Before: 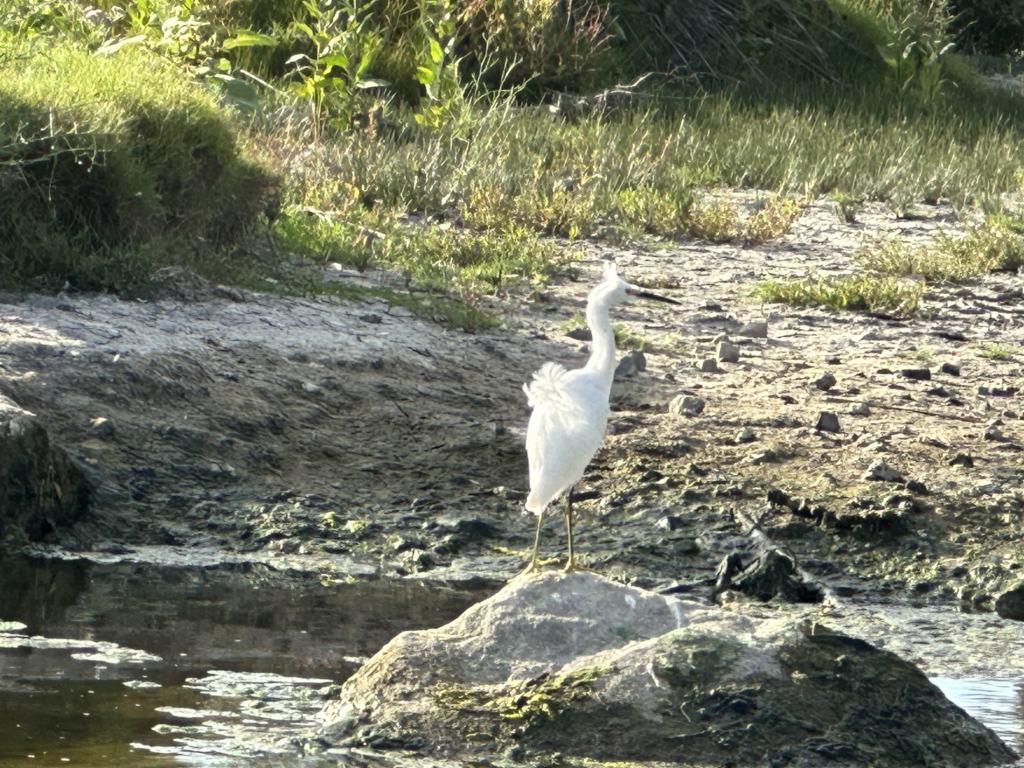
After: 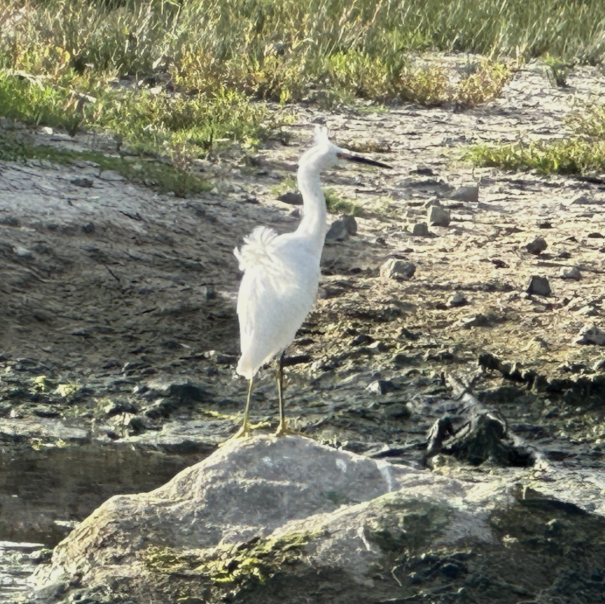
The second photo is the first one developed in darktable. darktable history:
exposure: exposure -0.242 EV, compensate highlight preservation false
crop and rotate: left 28.256%, top 17.734%, right 12.656%, bottom 3.573%
